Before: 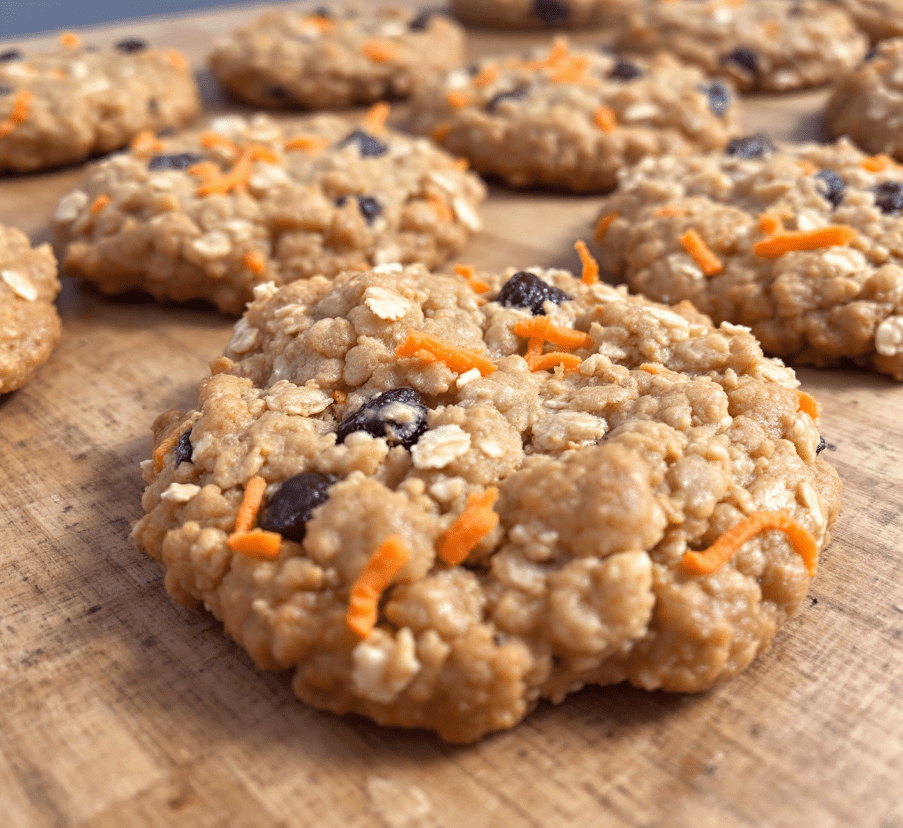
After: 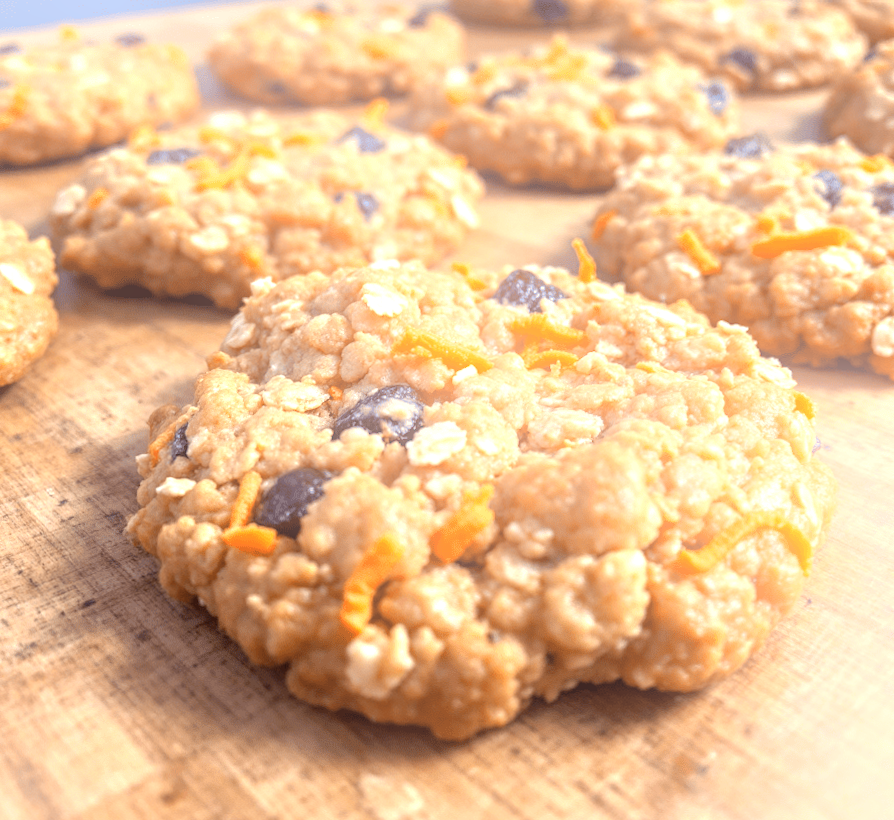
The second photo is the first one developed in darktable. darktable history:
exposure: black level correction 0, exposure 0.7 EV, compensate exposure bias true, compensate highlight preservation false
local contrast: on, module defaults
bloom: size 16%, threshold 98%, strength 20%
crop and rotate: angle -0.5°
